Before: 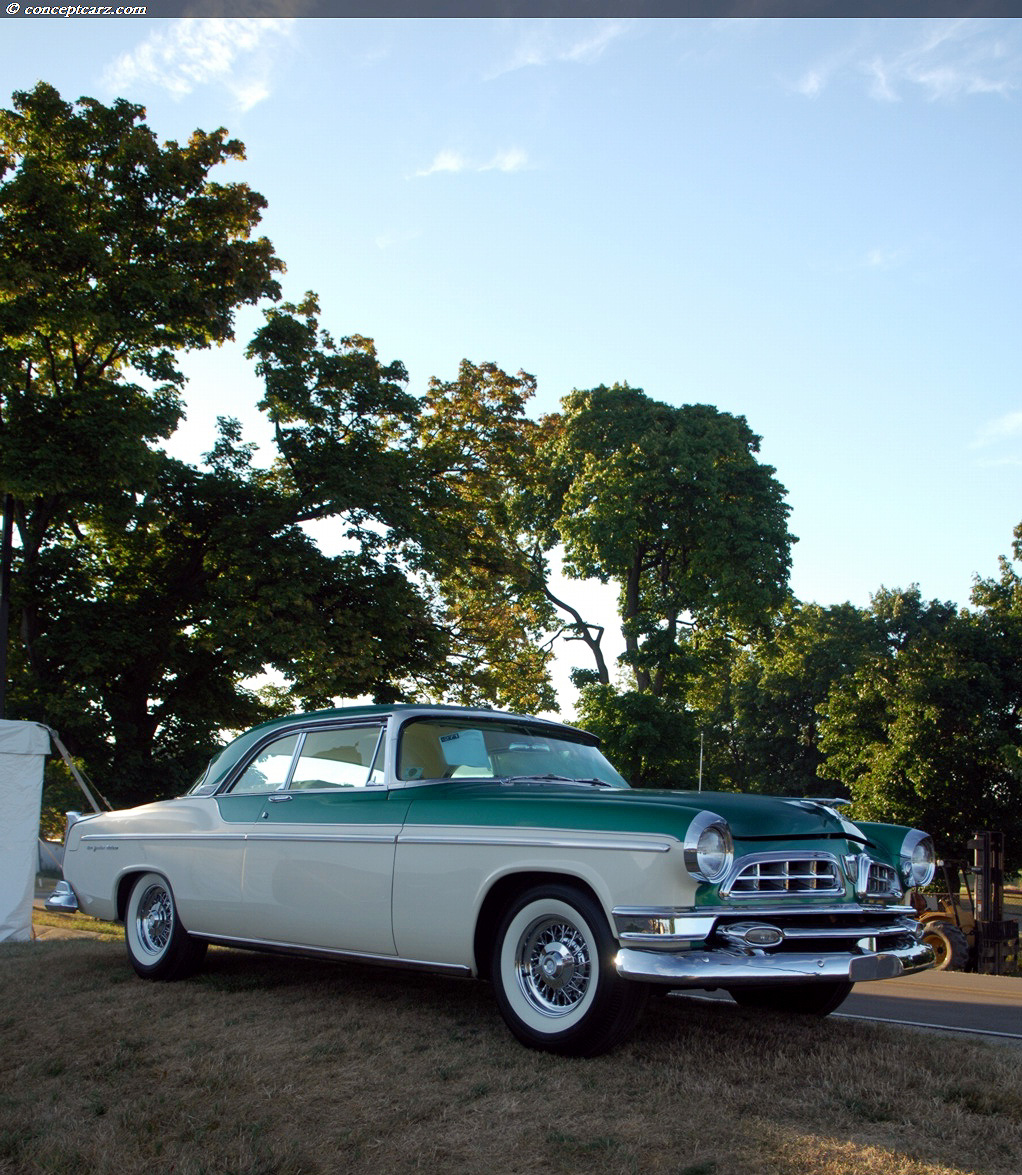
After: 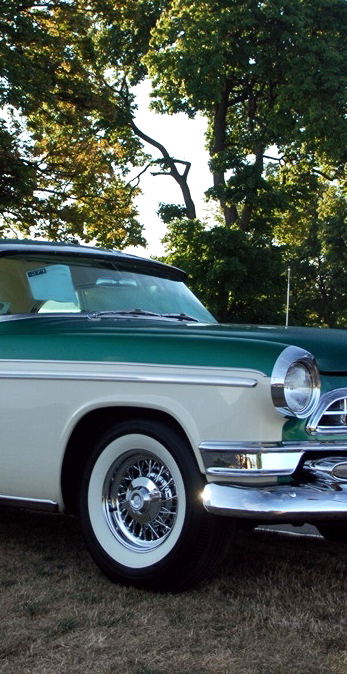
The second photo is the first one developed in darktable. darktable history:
crop: left 40.433%, top 39.658%, right 25.585%, bottom 2.979%
shadows and highlights: soften with gaussian
tone equalizer: -8 EV -0.443 EV, -7 EV -0.355 EV, -6 EV -0.359 EV, -5 EV -0.223 EV, -3 EV 0.216 EV, -2 EV 0.348 EV, -1 EV 0.413 EV, +0 EV 0.425 EV, edges refinement/feathering 500, mask exposure compensation -1.57 EV, preserve details no
